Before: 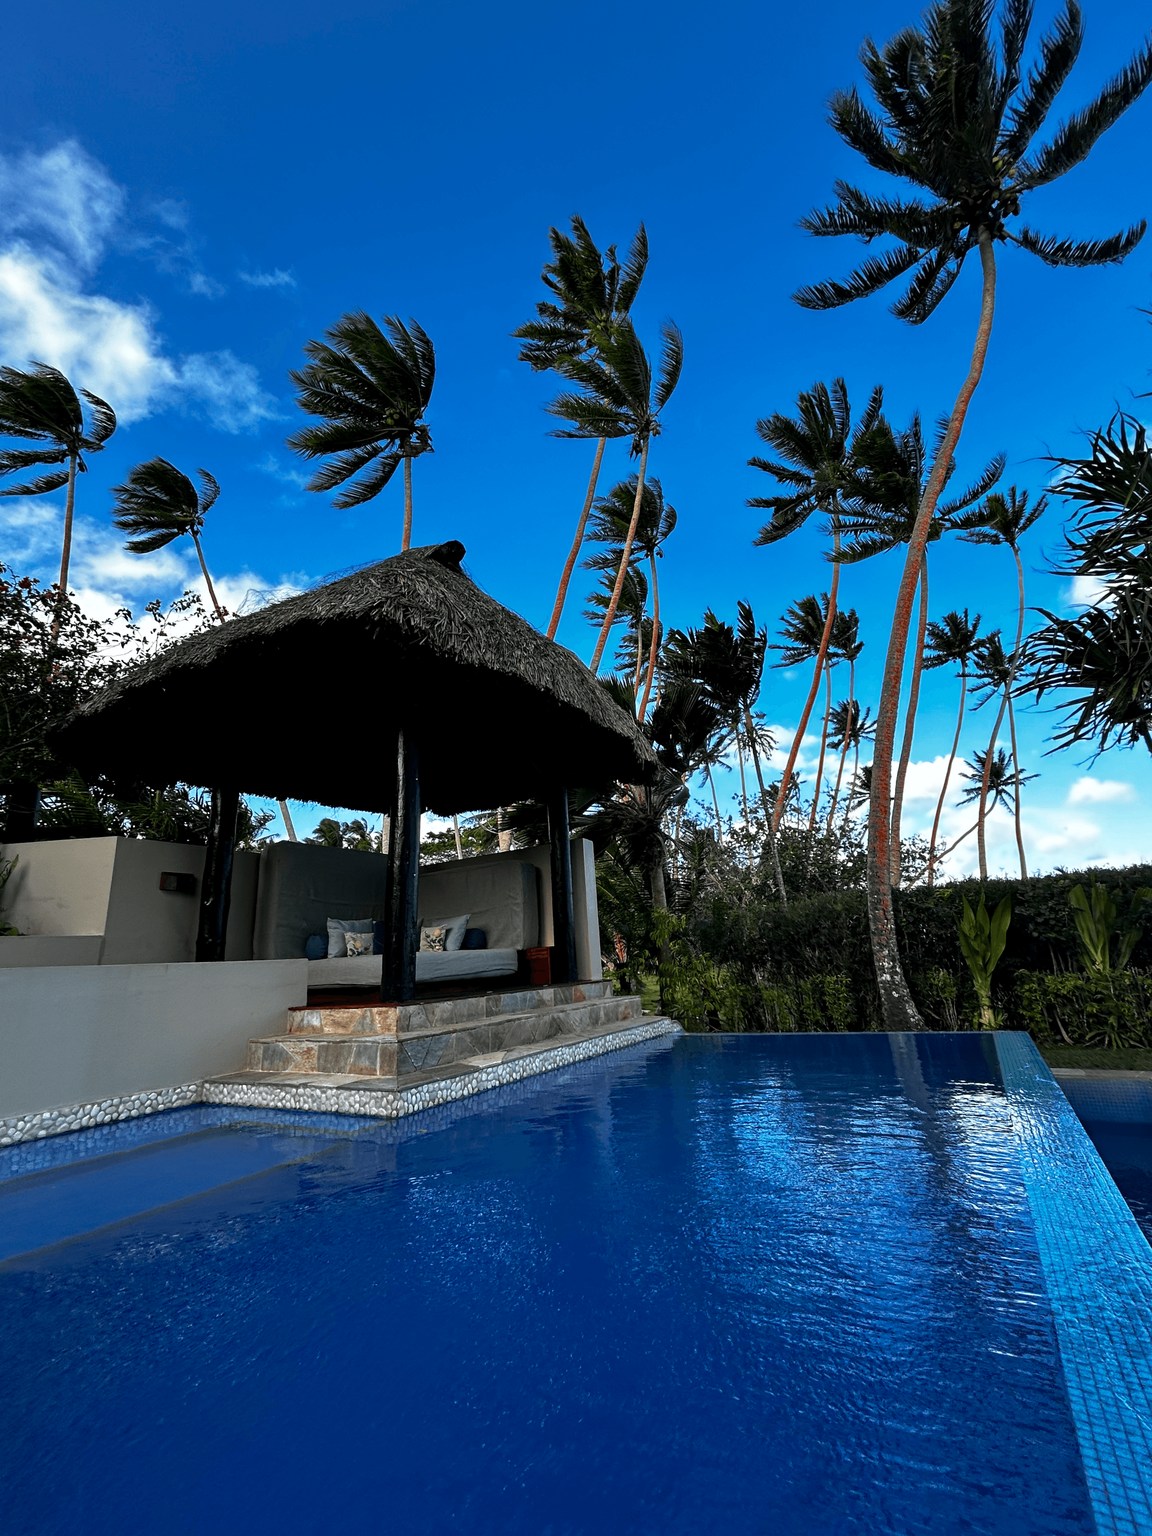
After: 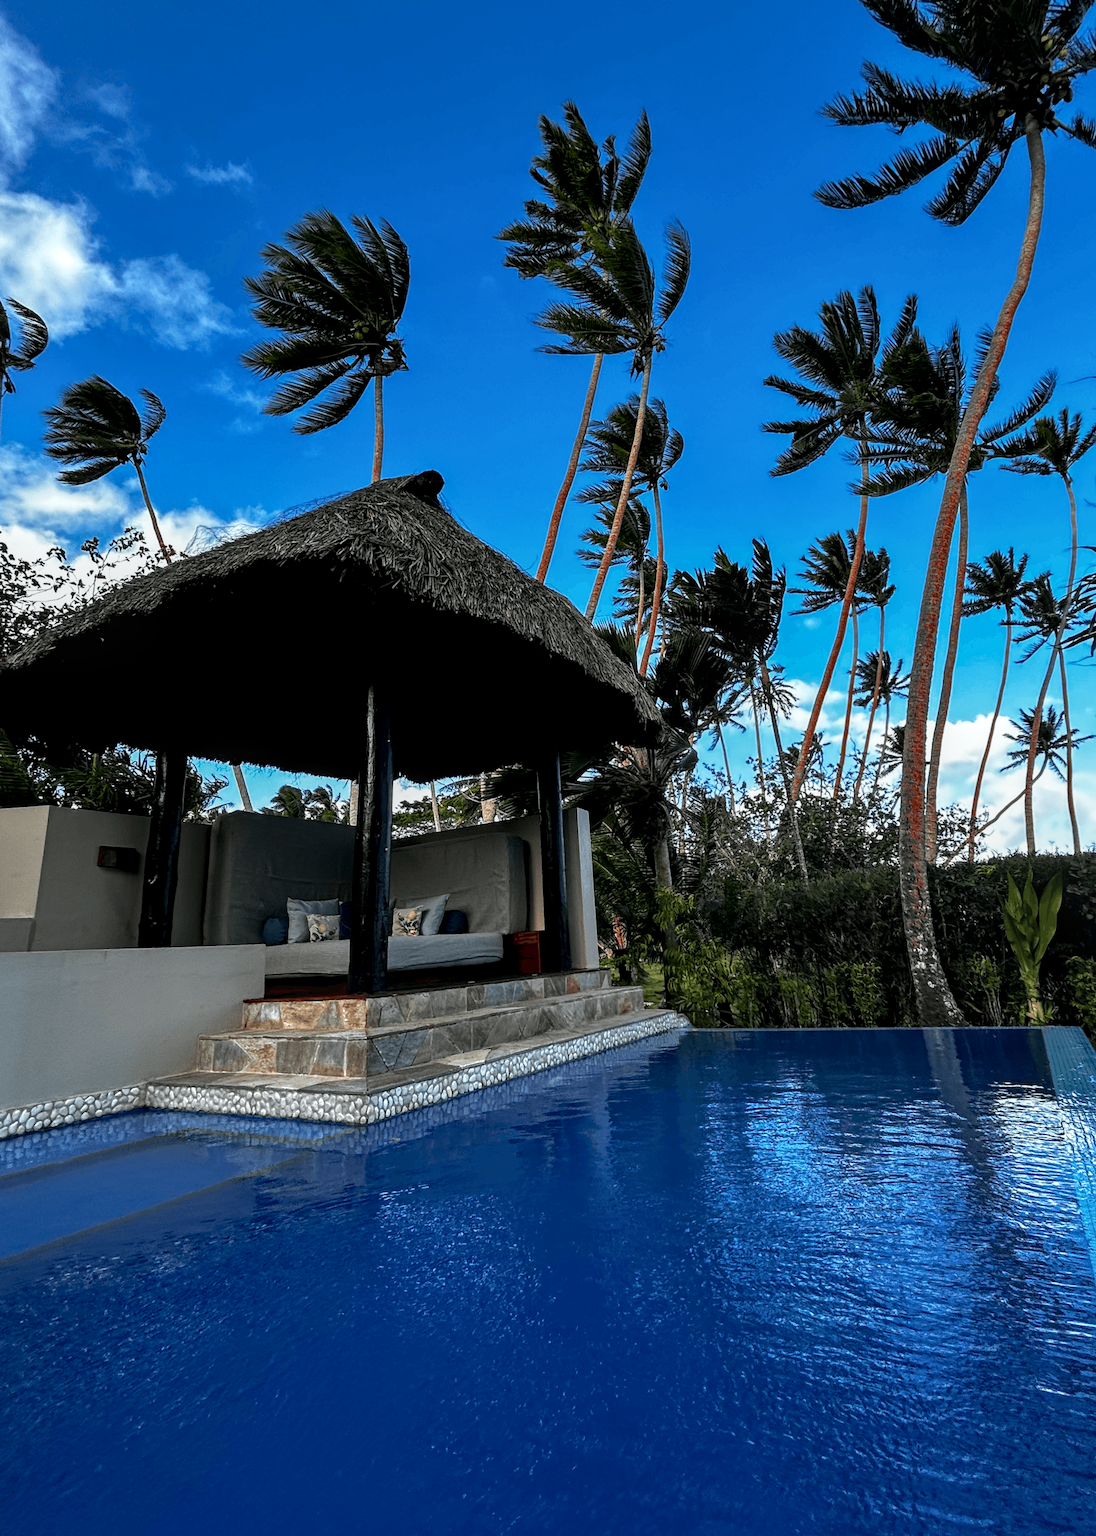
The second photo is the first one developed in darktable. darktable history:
crop: left 6.446%, top 8.188%, right 9.538%, bottom 3.548%
local contrast: on, module defaults
